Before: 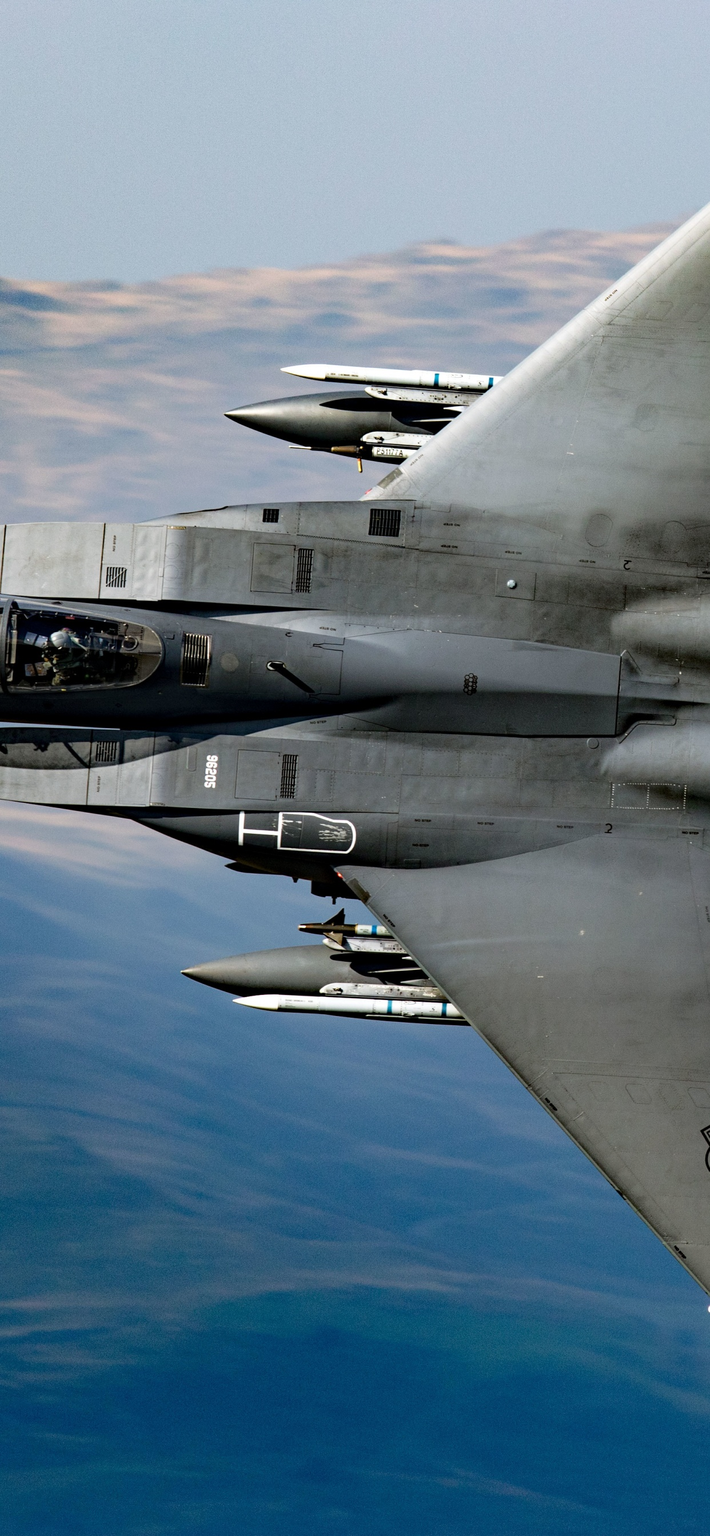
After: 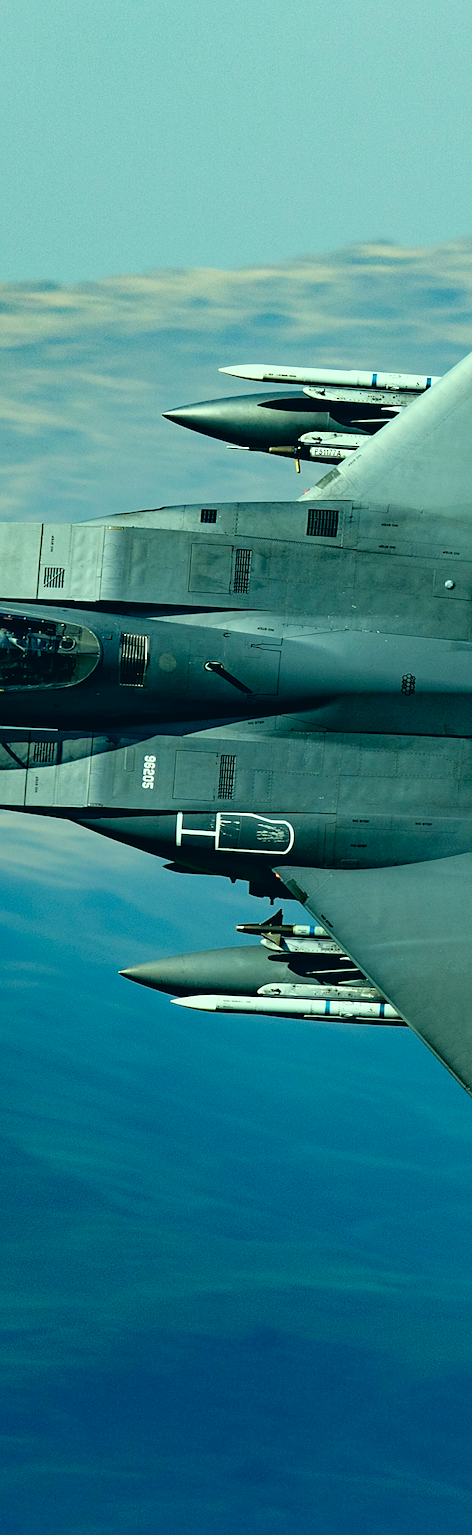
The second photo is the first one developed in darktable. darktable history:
color correction: highlights a* -20.08, highlights b* 9.8, shadows a* -20.4, shadows b* -10.76
crop and rotate: left 8.786%, right 24.548%
sharpen: on, module defaults
